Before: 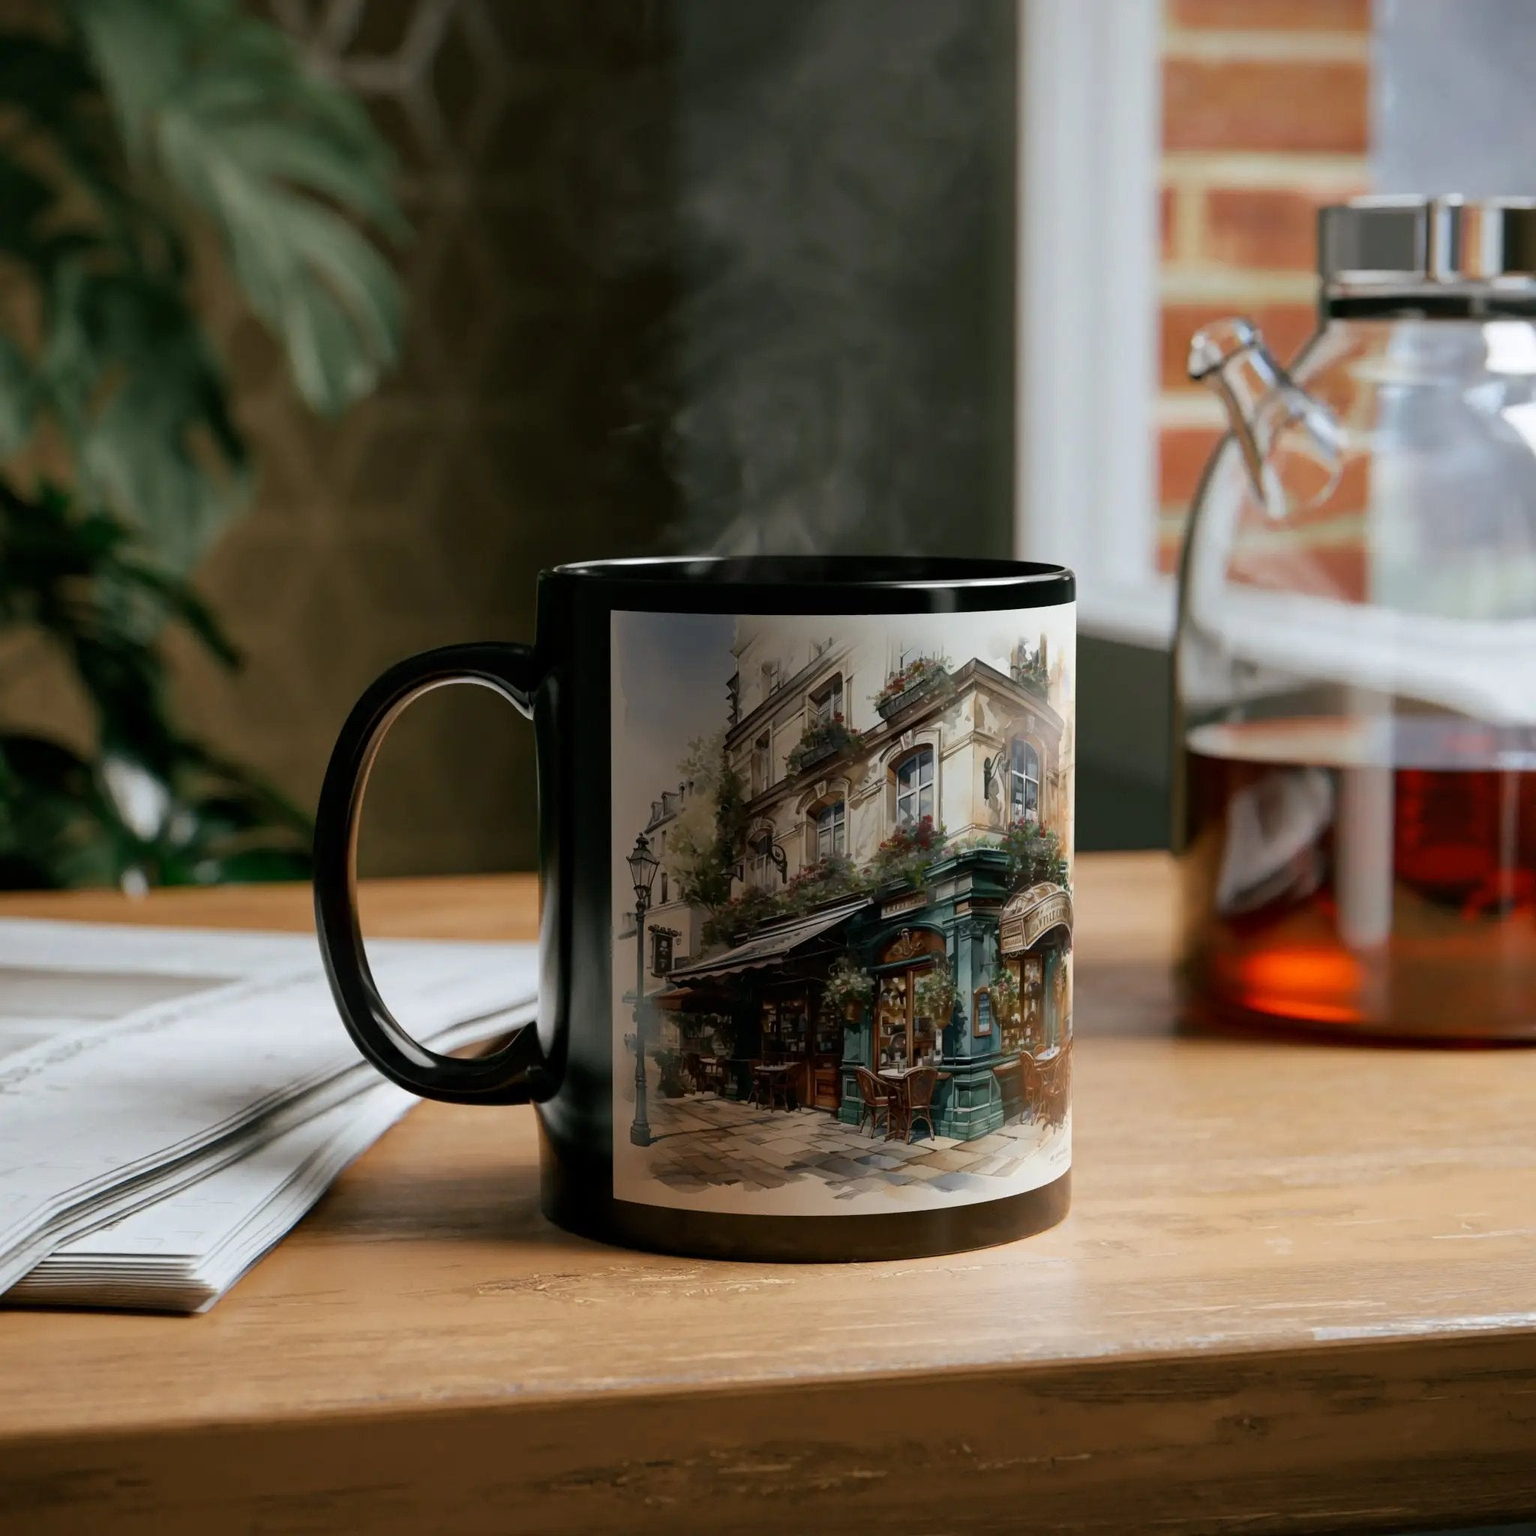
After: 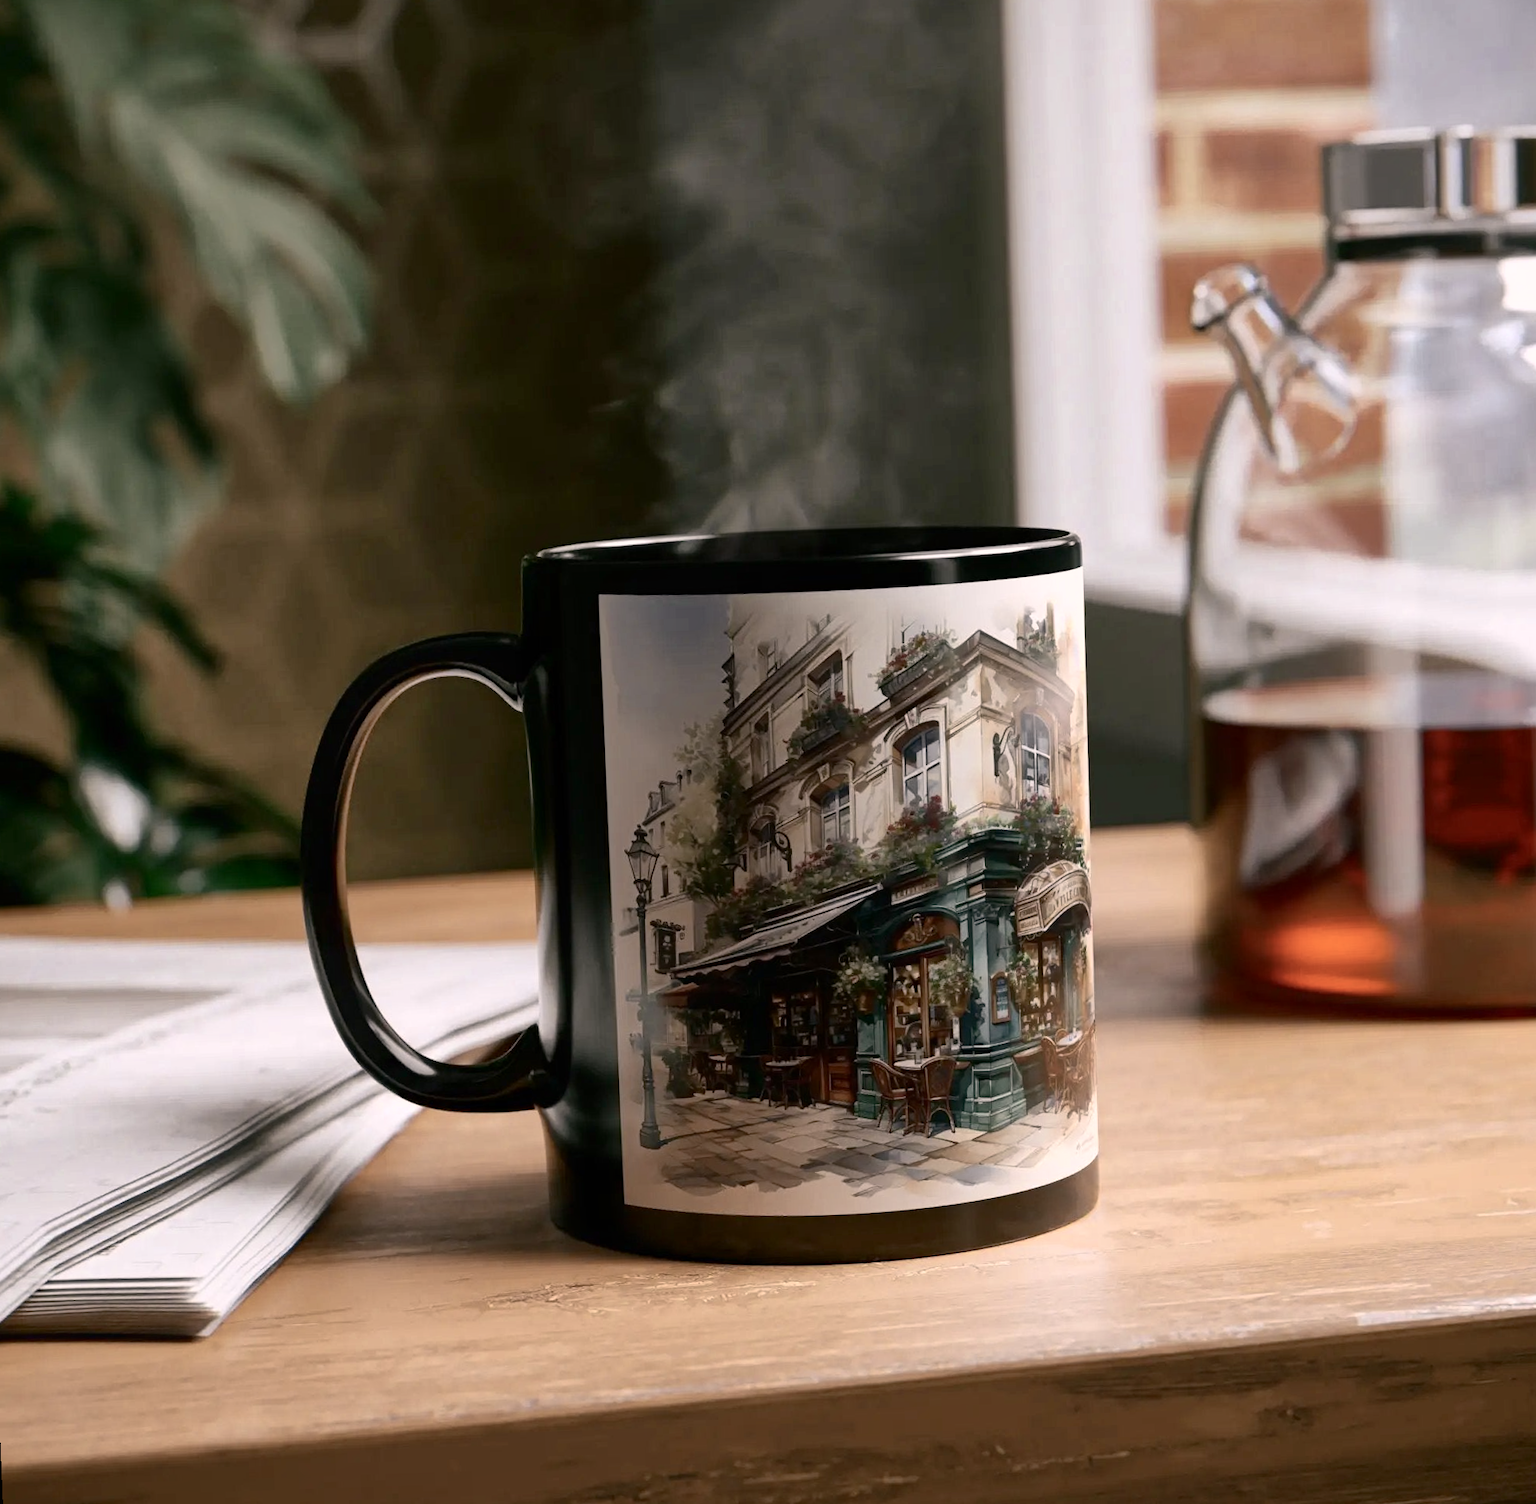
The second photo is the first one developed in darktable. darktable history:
shadows and highlights: on, module defaults
color correction: highlights a* 5.81, highlights b* 4.84
contrast equalizer: y [[0.5, 0.5, 0.468, 0.5, 0.5, 0.5], [0.5 ×6], [0.5 ×6], [0 ×6], [0 ×6]]
contrast brightness saturation: contrast 0.25, saturation -0.31
rotate and perspective: rotation -2.12°, lens shift (vertical) 0.009, lens shift (horizontal) -0.008, automatic cropping original format, crop left 0.036, crop right 0.964, crop top 0.05, crop bottom 0.959
white balance: red 1.004, blue 1.024
color zones: curves: ch0 [(0.068, 0.464) (0.25, 0.5) (0.48, 0.508) (0.75, 0.536) (0.886, 0.476) (0.967, 0.456)]; ch1 [(0.066, 0.456) (0.25, 0.5) (0.616, 0.508) (0.746, 0.56) (0.934, 0.444)]
exposure: exposure 0.3 EV, compensate highlight preservation false
